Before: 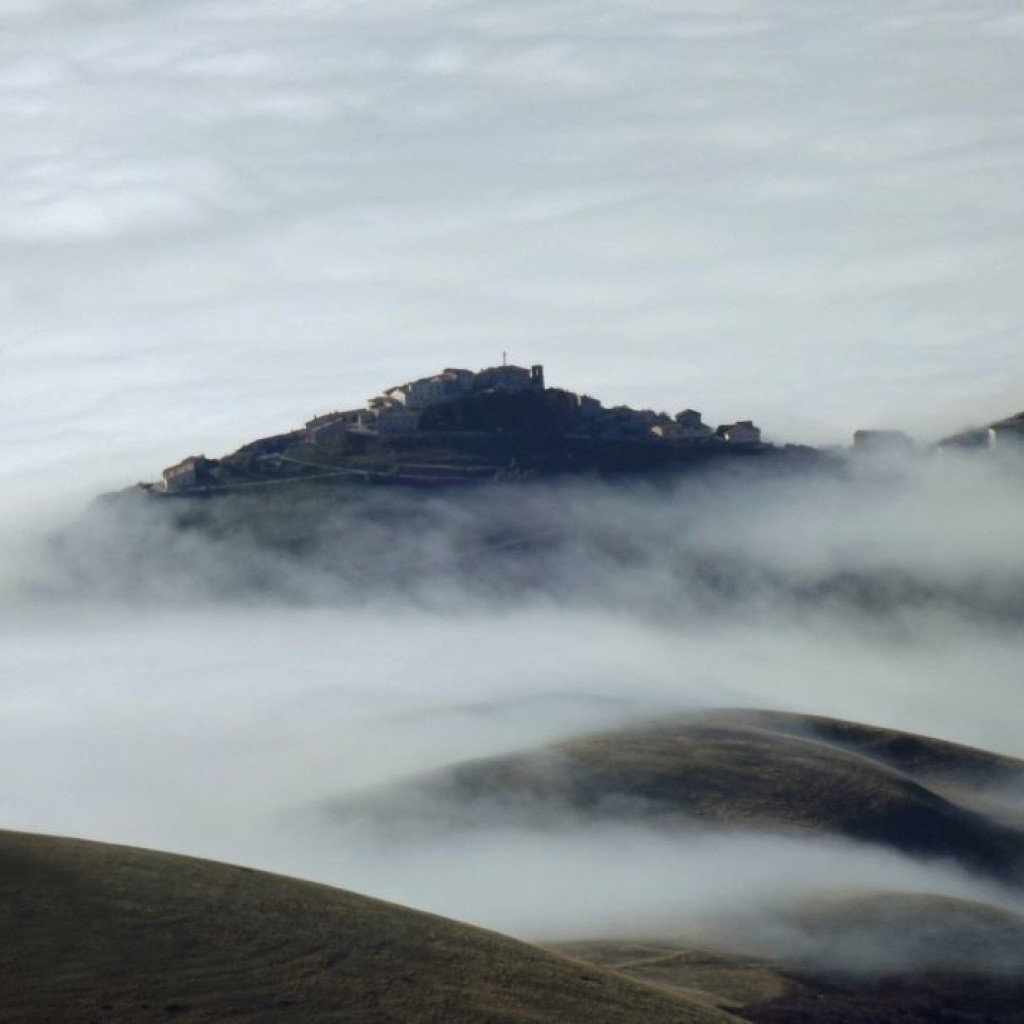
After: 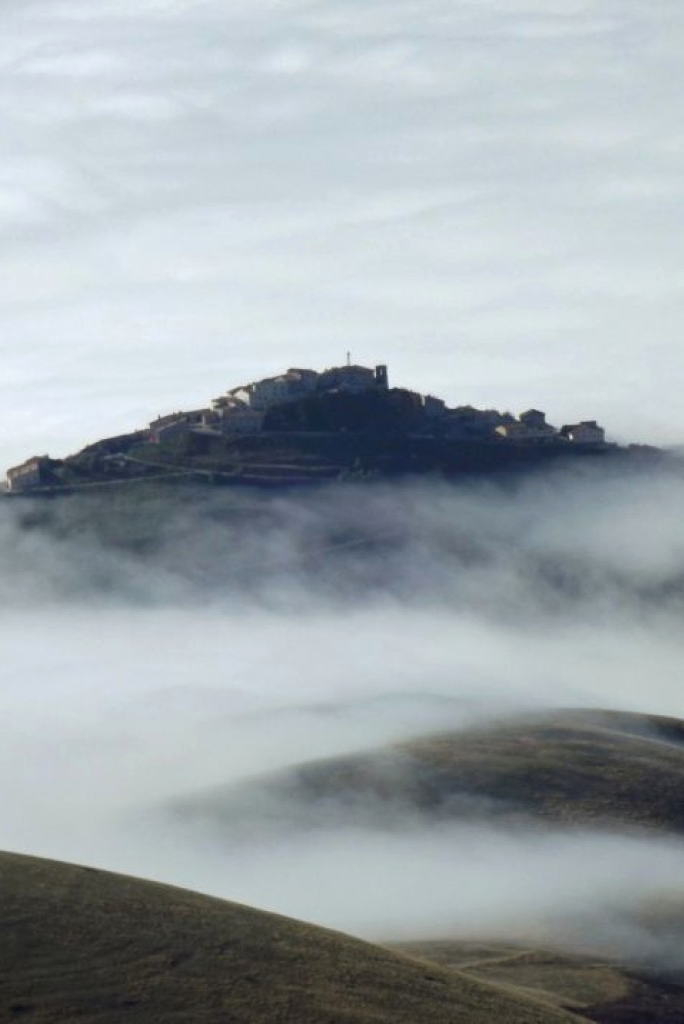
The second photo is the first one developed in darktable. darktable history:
exposure: exposure 0.187 EV, compensate highlight preservation false
crop and rotate: left 15.258%, right 17.921%
